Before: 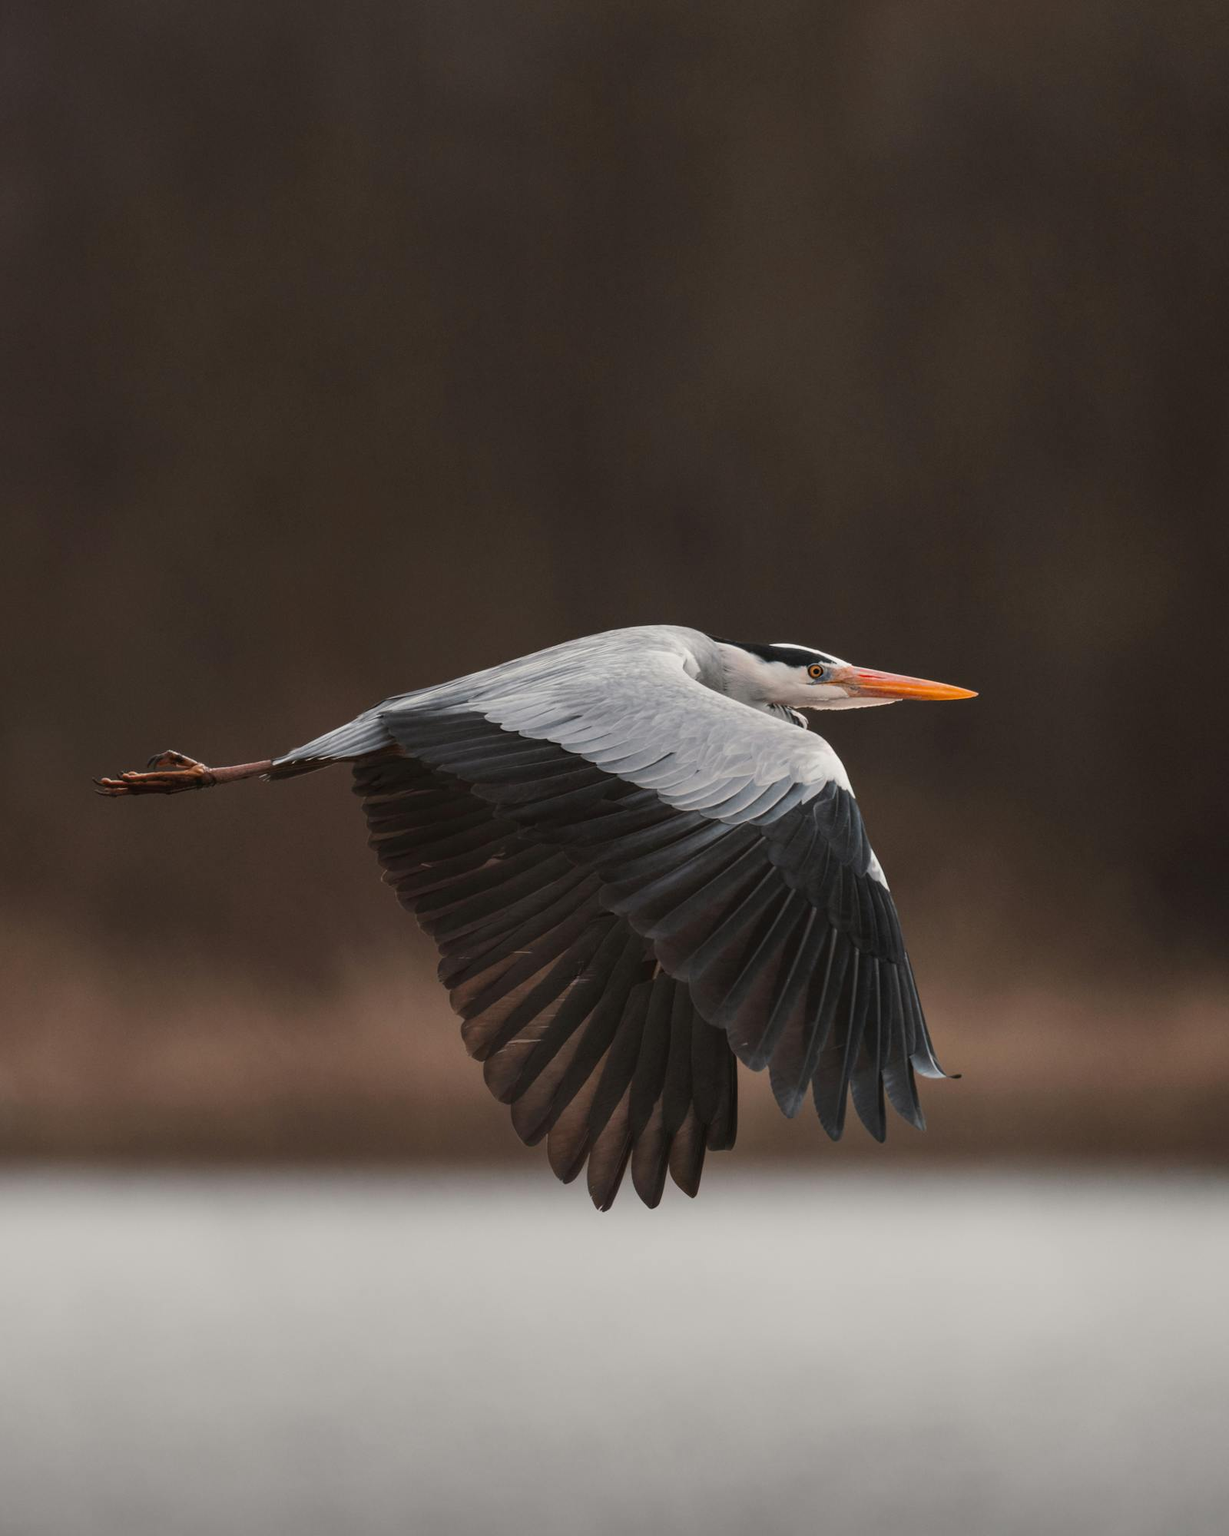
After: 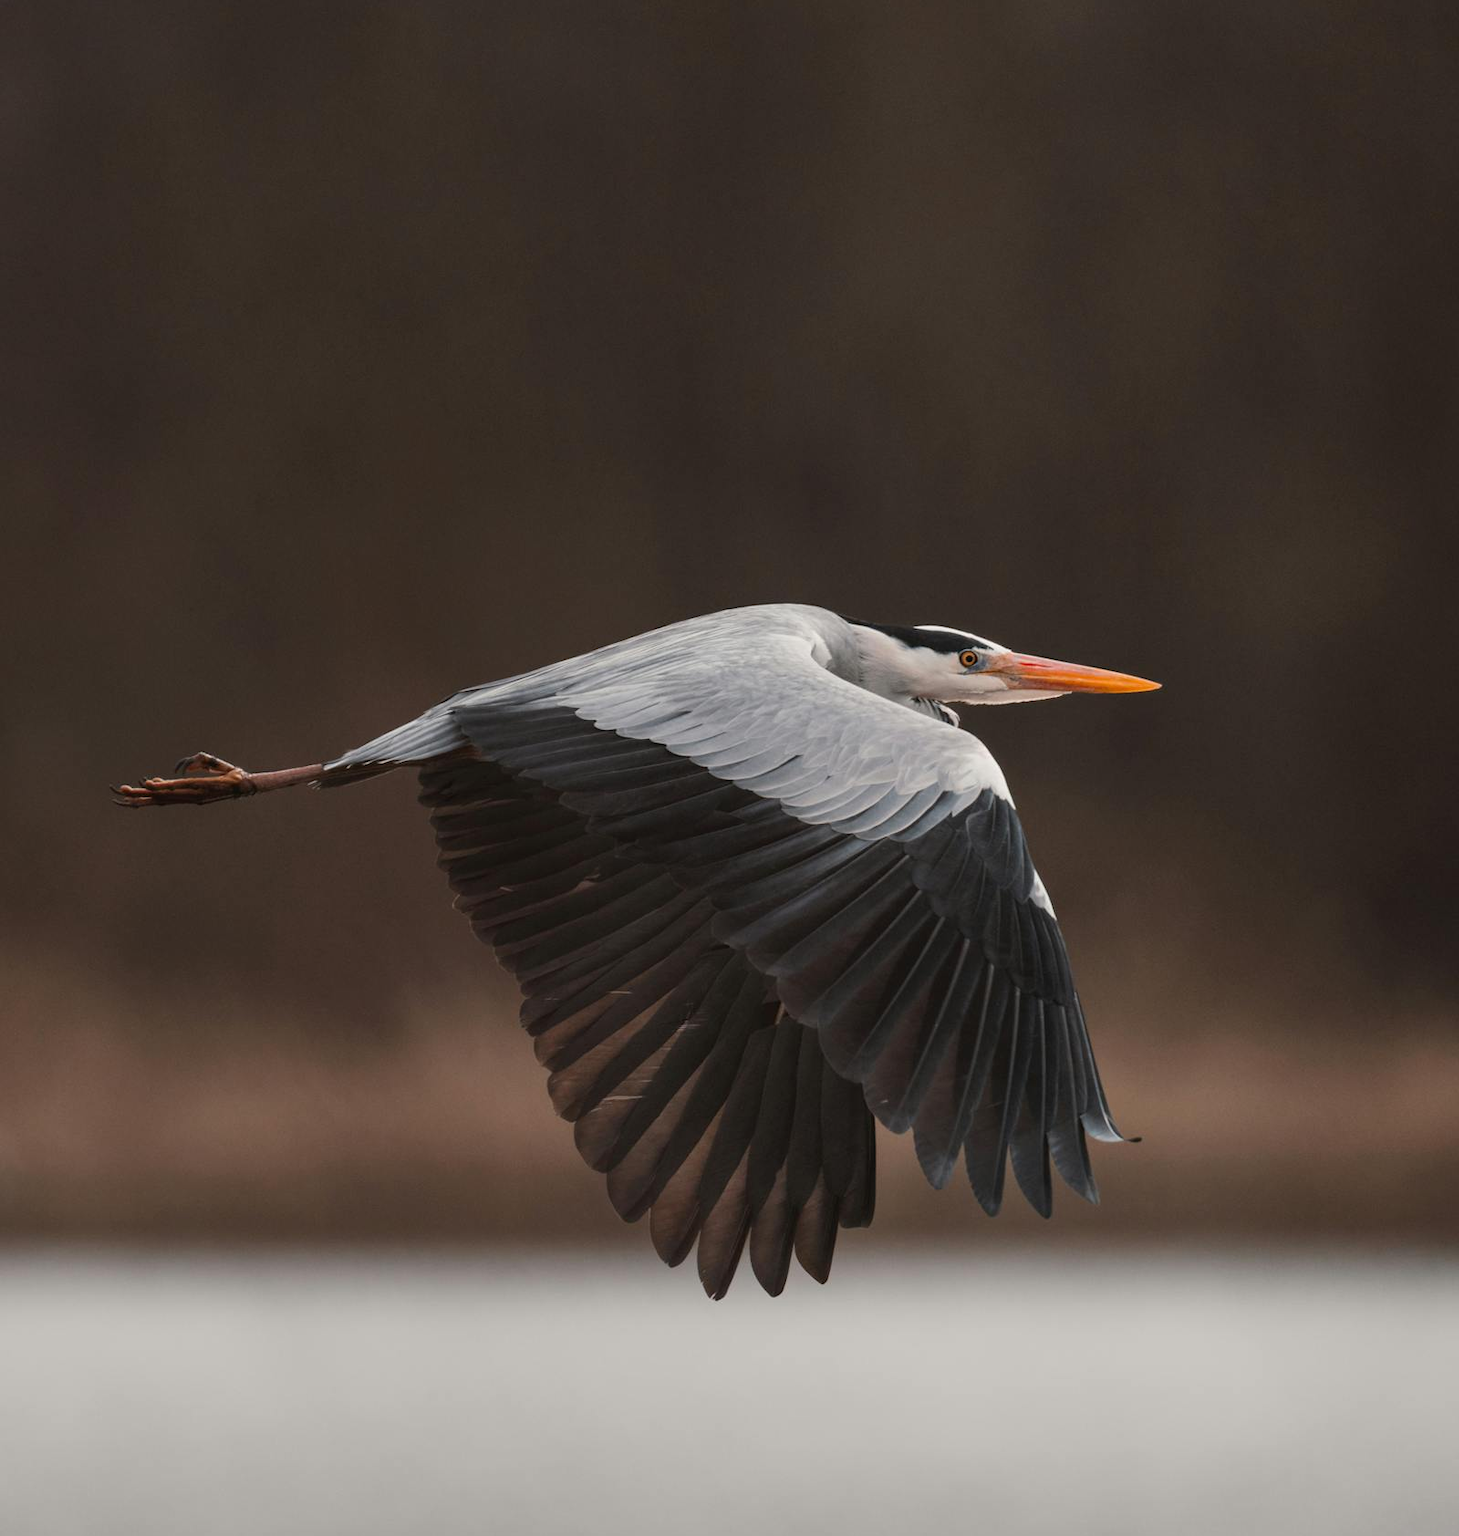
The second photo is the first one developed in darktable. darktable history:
crop: top 7.617%, bottom 8.176%
